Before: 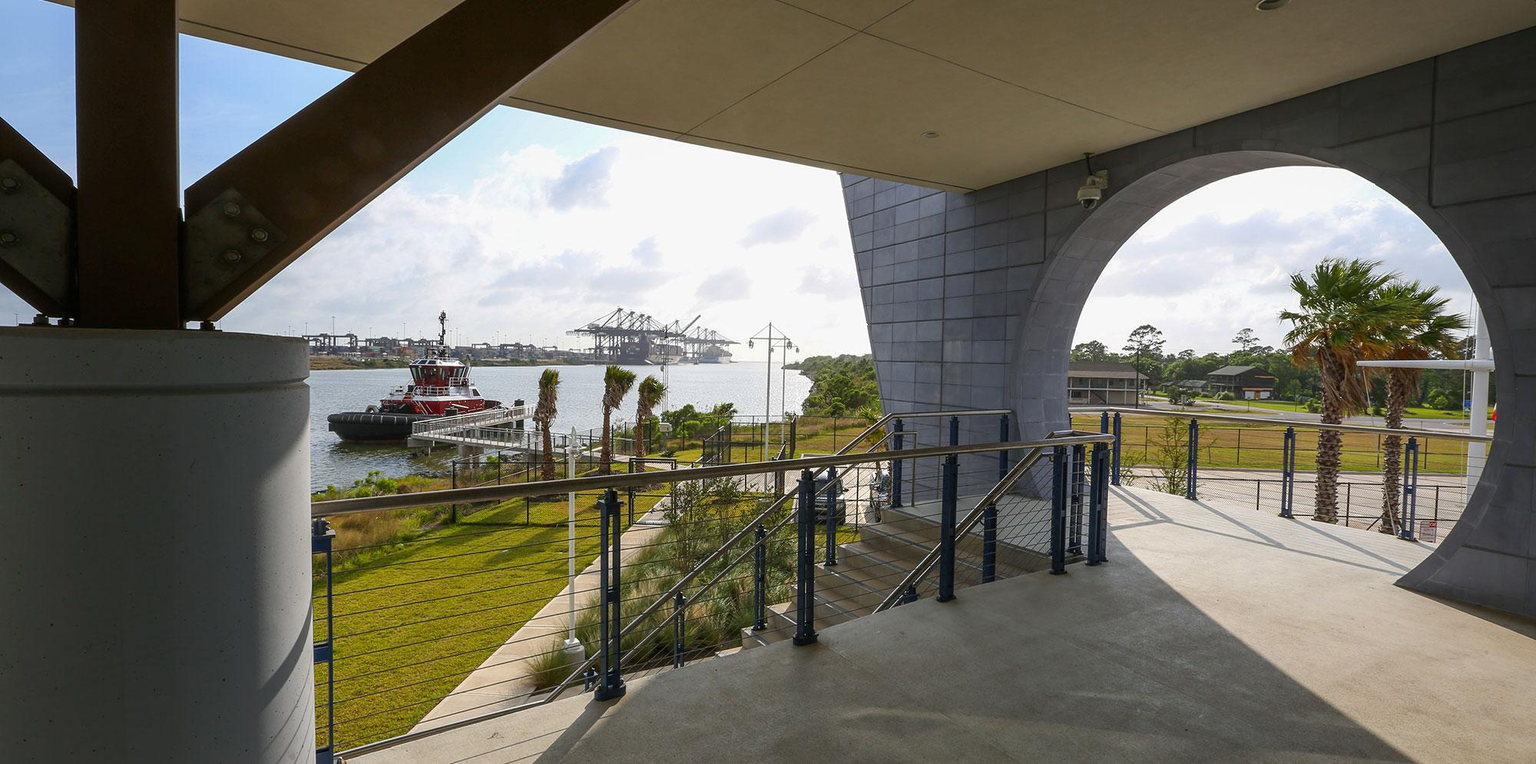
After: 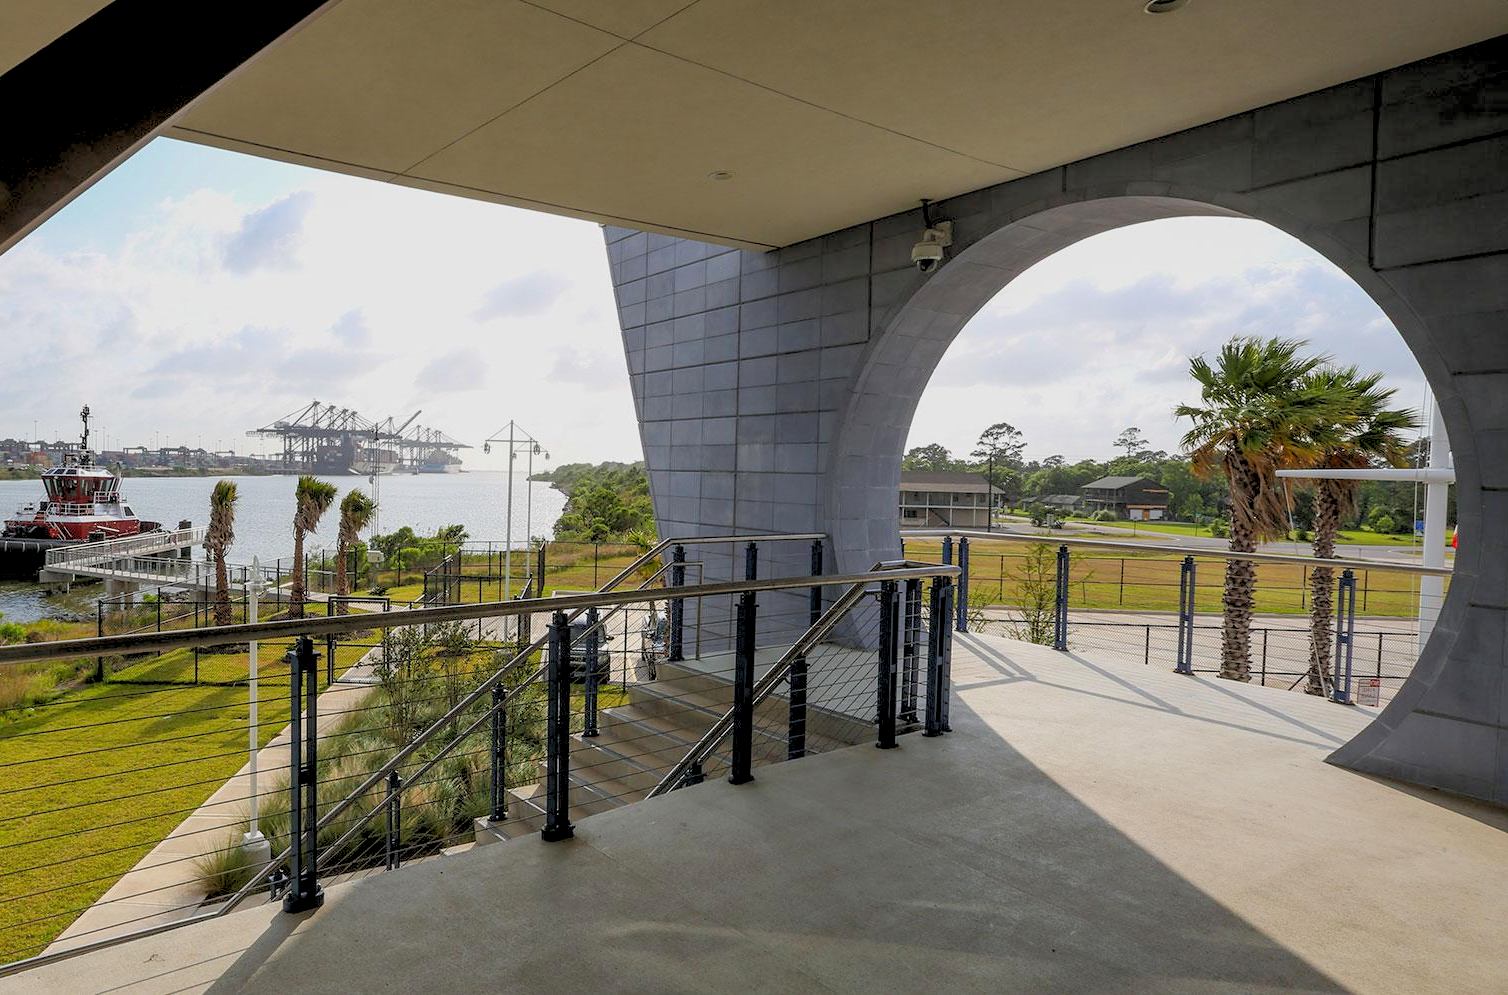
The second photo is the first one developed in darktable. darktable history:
crop and rotate: left 24.6%
rgb levels: preserve colors sum RGB, levels [[0.038, 0.433, 0.934], [0, 0.5, 1], [0, 0.5, 1]]
